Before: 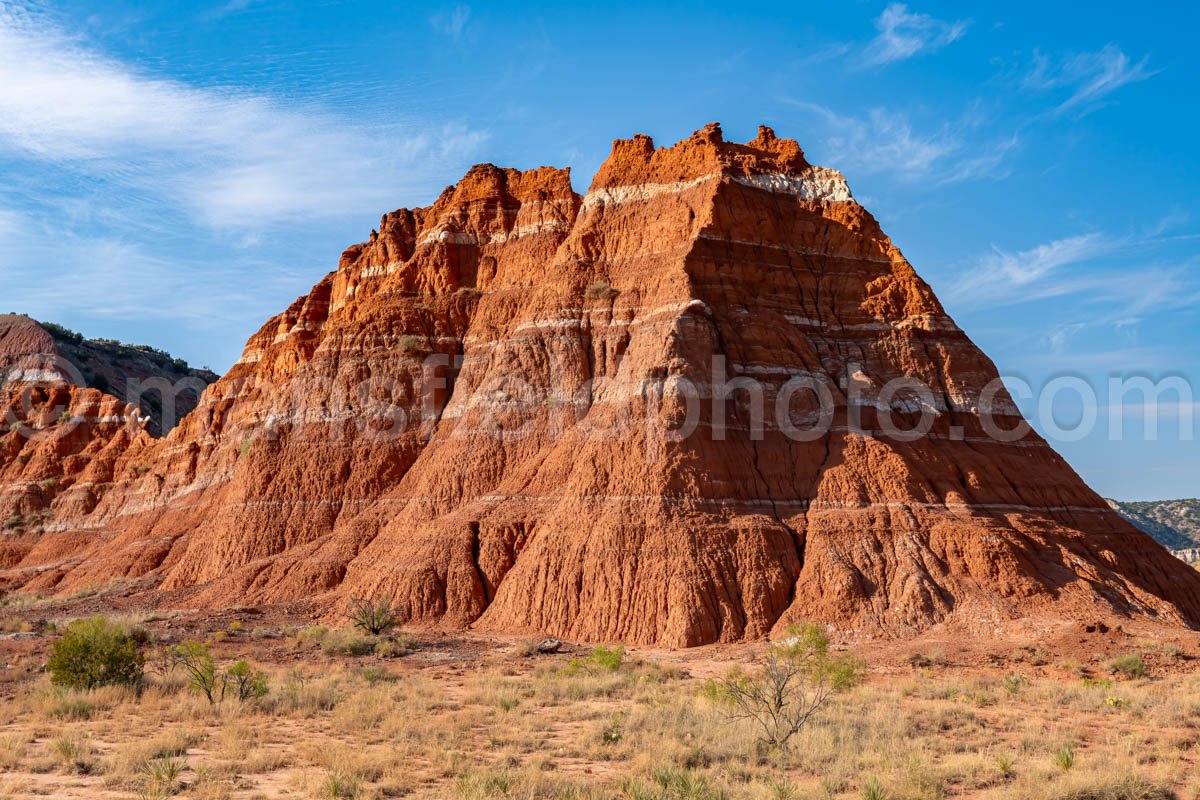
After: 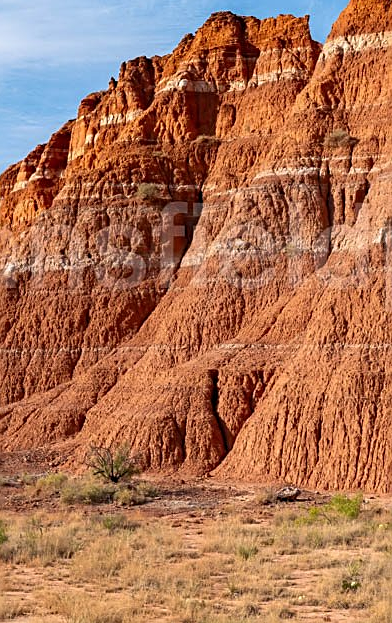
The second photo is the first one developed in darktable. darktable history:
sharpen: on, module defaults
crop and rotate: left 21.791%, top 19.054%, right 45.528%, bottom 2.965%
tone equalizer: on, module defaults
